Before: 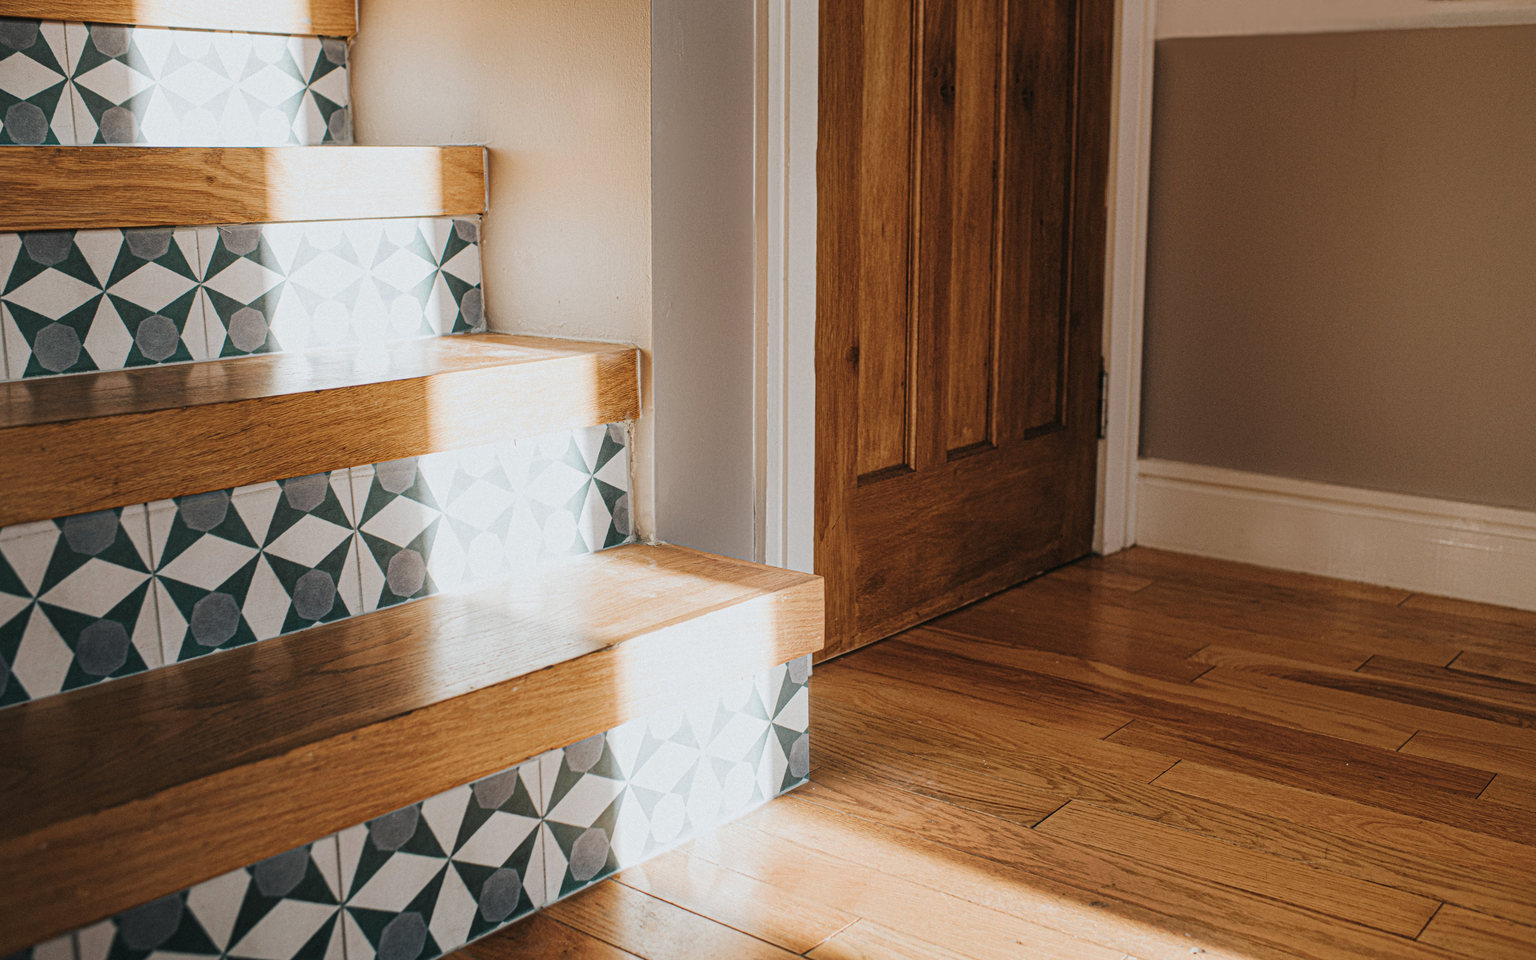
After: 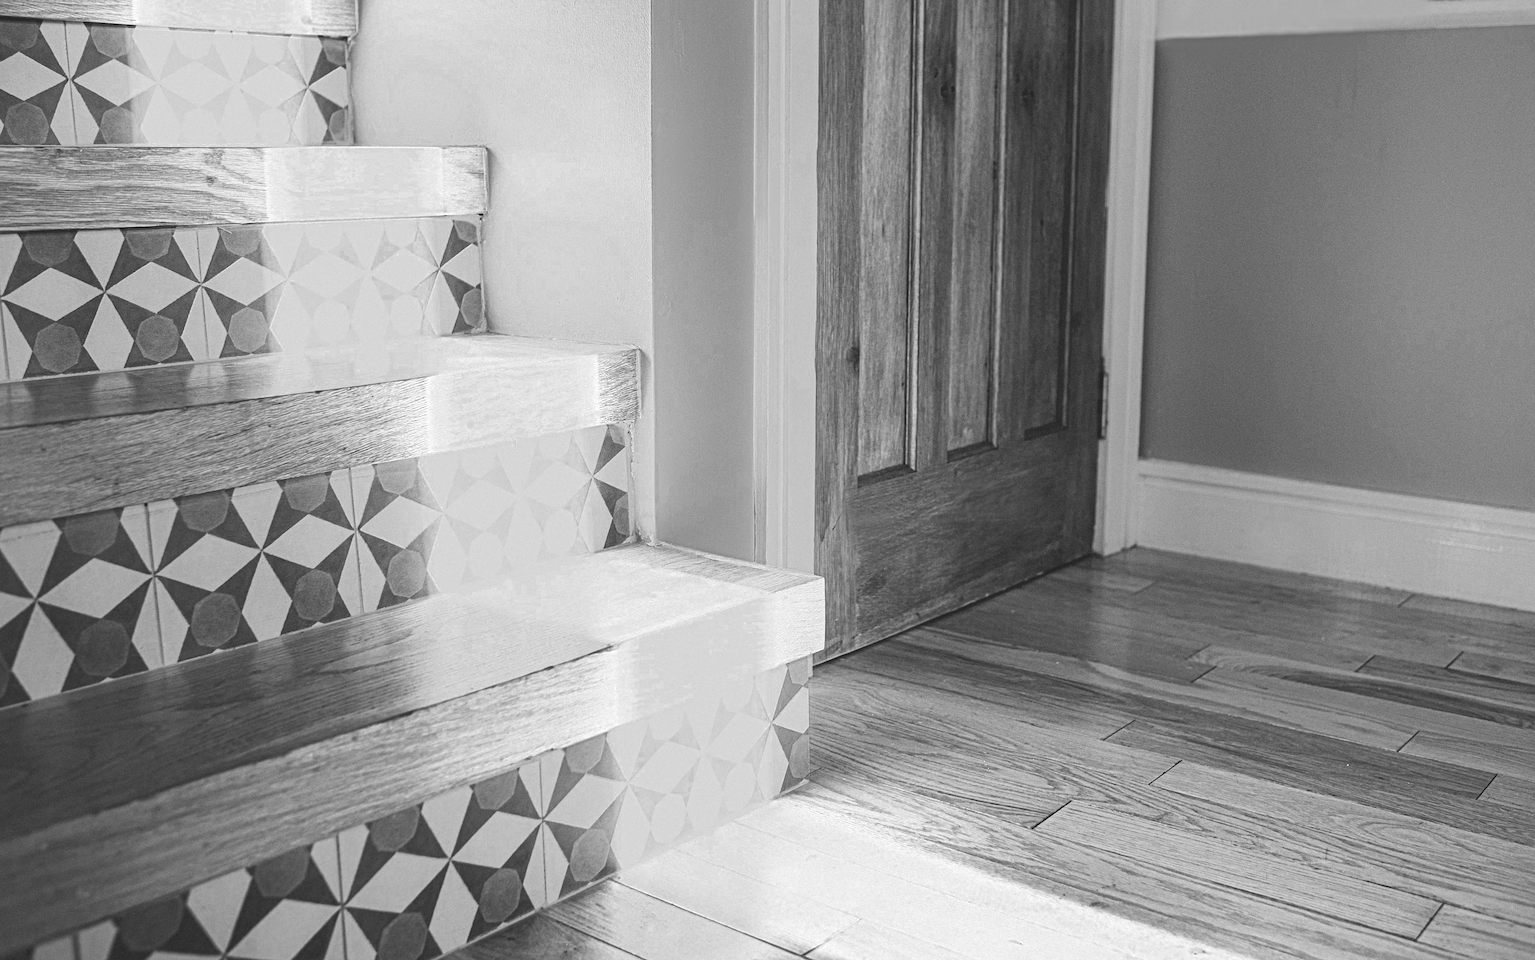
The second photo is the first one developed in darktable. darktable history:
sharpen: on, module defaults
exposure: exposure 0.219 EV, compensate highlight preservation false
contrast brightness saturation: contrast -0.167, brightness 0.048, saturation -0.131
color zones: curves: ch0 [(0, 0.554) (0.146, 0.662) (0.293, 0.86) (0.503, 0.774) (0.637, 0.106) (0.74, 0.072) (0.866, 0.488) (0.998, 0.569)]; ch1 [(0, 0) (0.143, 0) (0.286, 0) (0.429, 0) (0.571, 0) (0.714, 0) (0.857, 0)]
